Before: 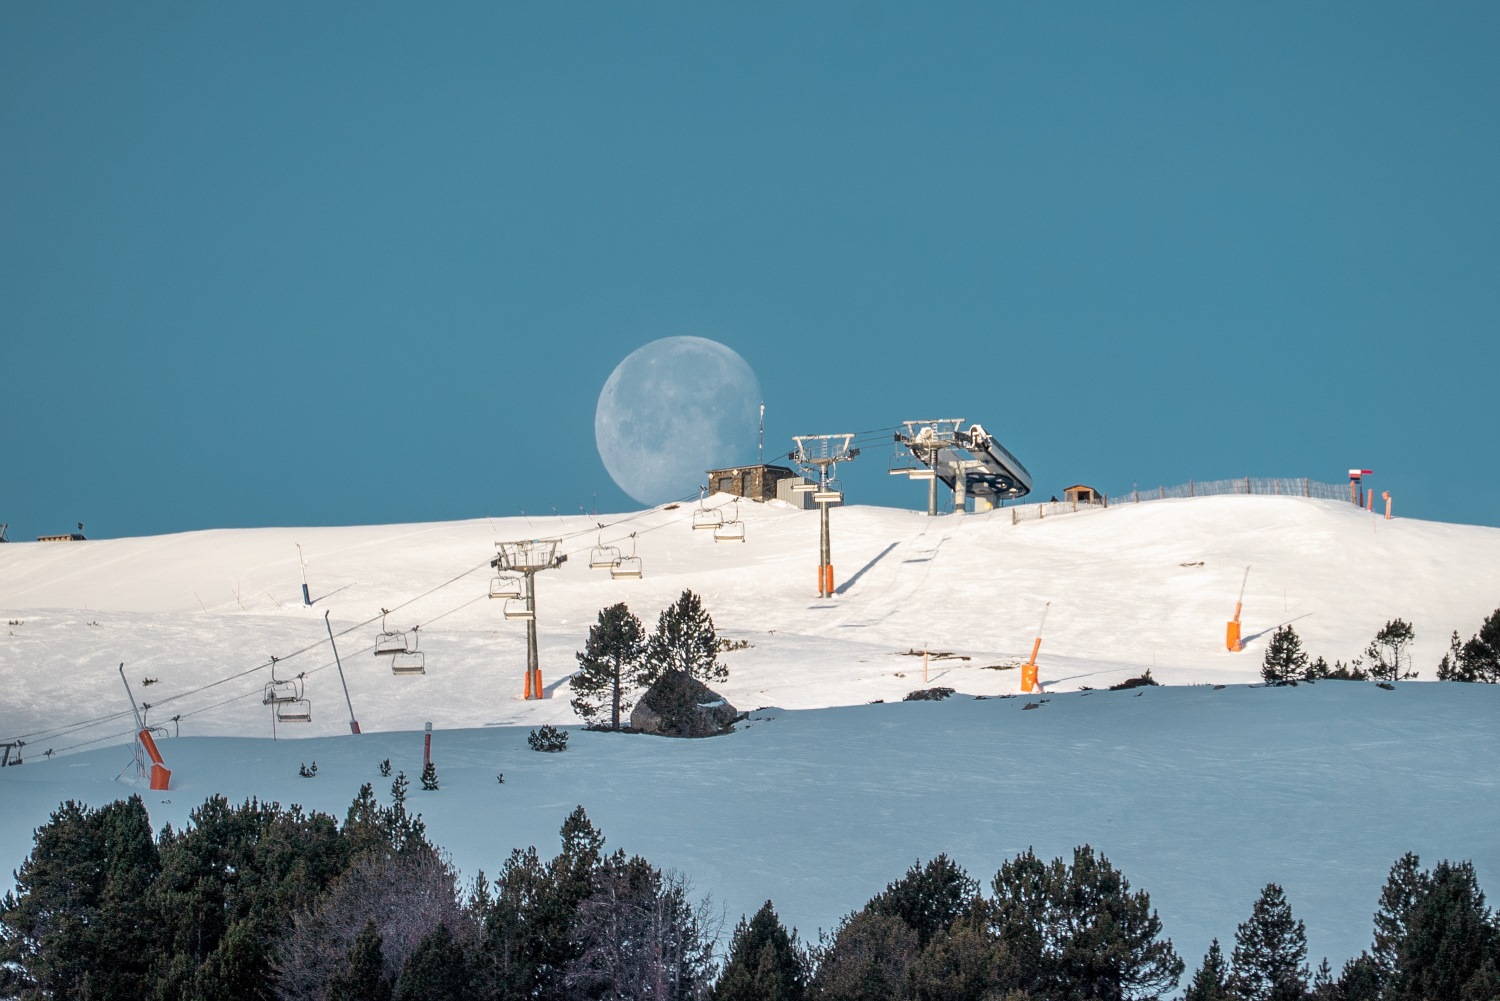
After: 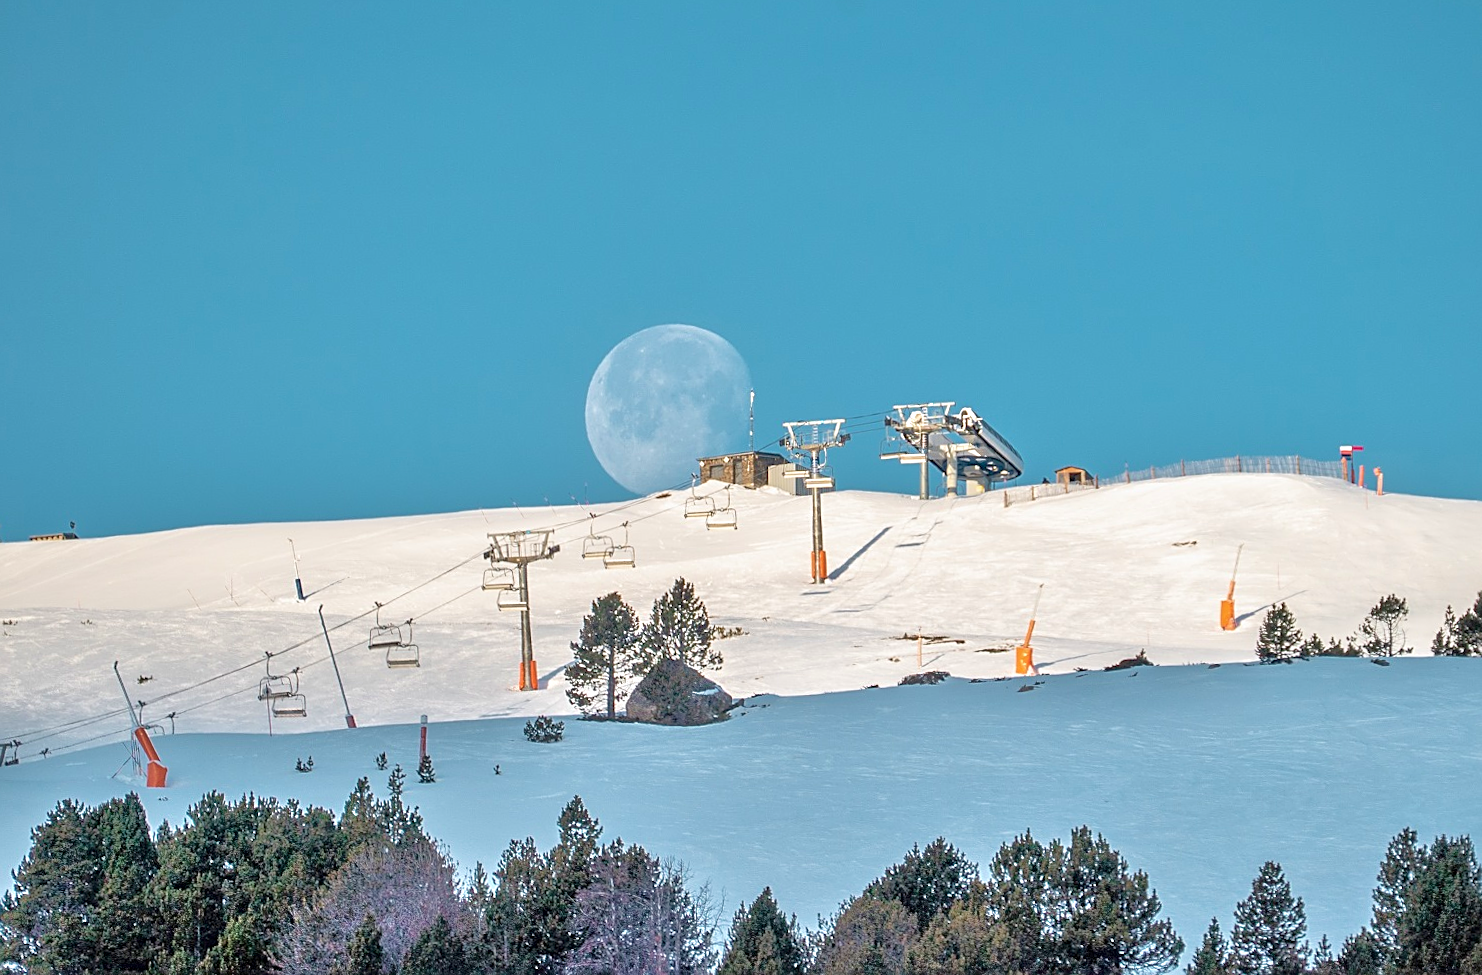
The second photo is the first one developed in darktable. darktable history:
velvia: on, module defaults
rotate and perspective: rotation -1°, crop left 0.011, crop right 0.989, crop top 0.025, crop bottom 0.975
tone equalizer: -8 EV 2 EV, -7 EV 2 EV, -6 EV 2 EV, -5 EV 2 EV, -4 EV 2 EV, -3 EV 1.5 EV, -2 EV 1 EV, -1 EV 0.5 EV
sharpen: on, module defaults
